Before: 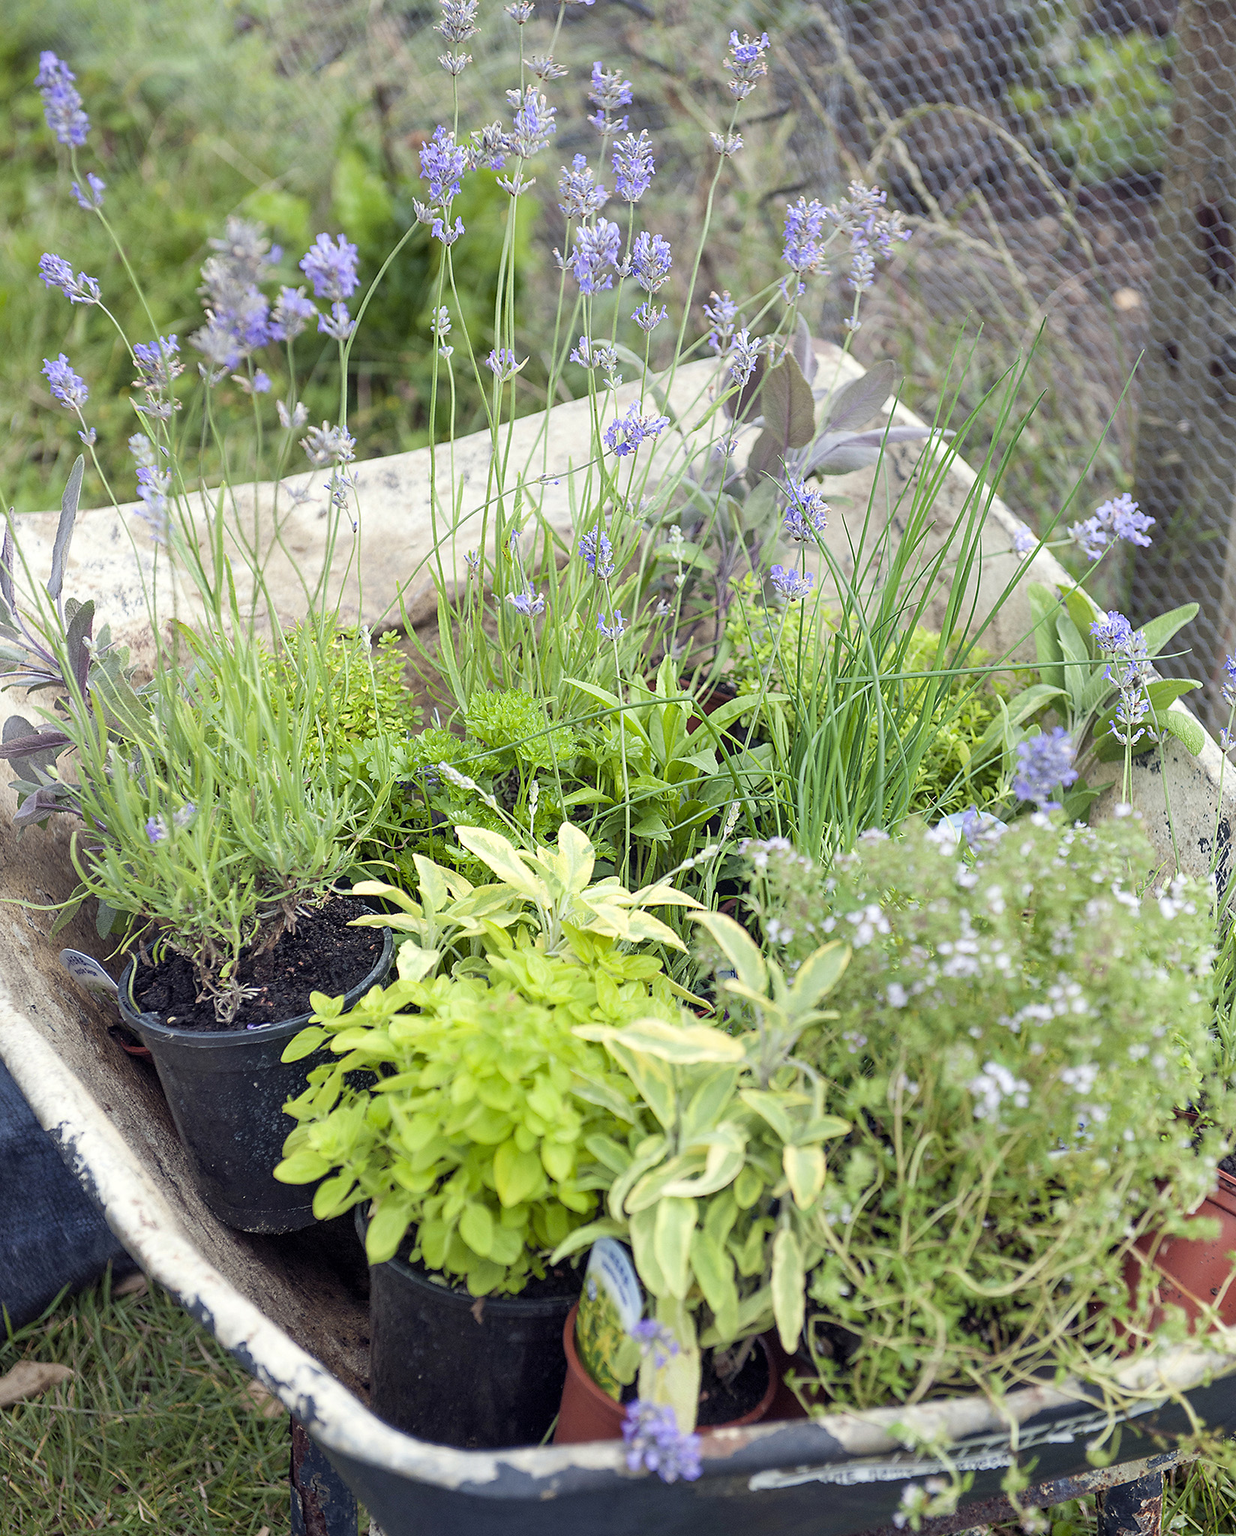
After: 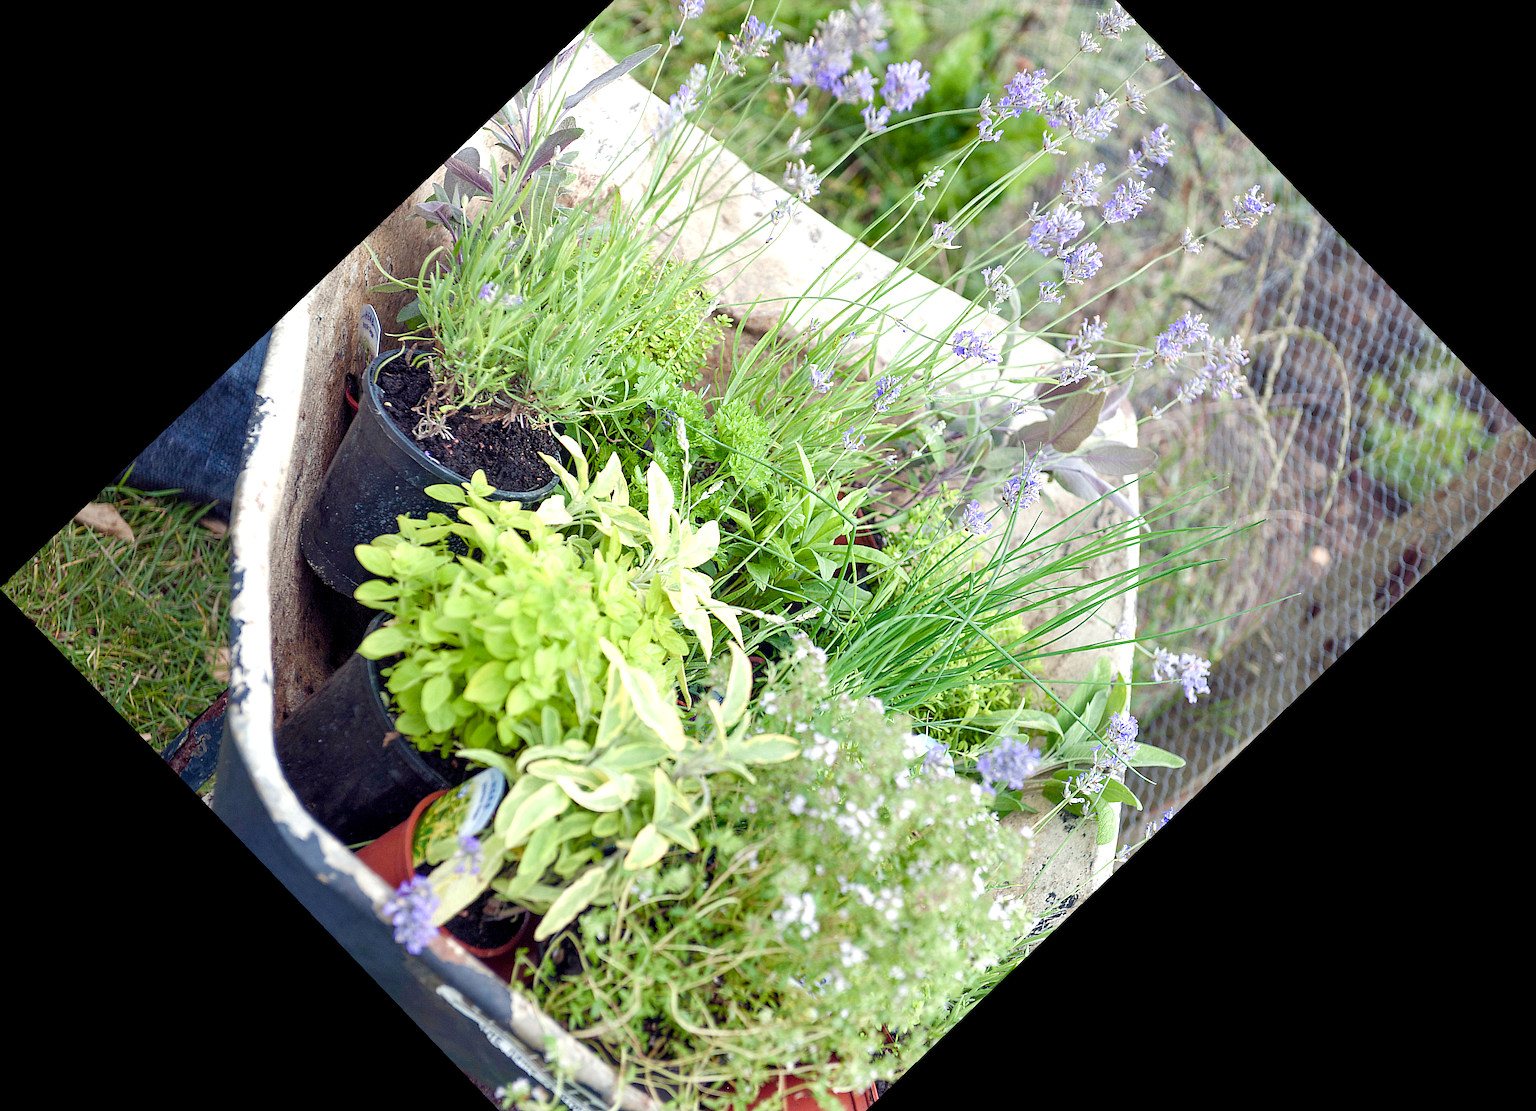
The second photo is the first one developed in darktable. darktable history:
contrast brightness saturation: saturation -0.05
color balance rgb: perceptual saturation grading › global saturation 20%, perceptual saturation grading › highlights -50%, perceptual saturation grading › shadows 30%, perceptual brilliance grading › global brilliance 10%, perceptual brilliance grading › shadows 15%
crop and rotate: angle -46.26°, top 16.234%, right 0.912%, bottom 11.704%
